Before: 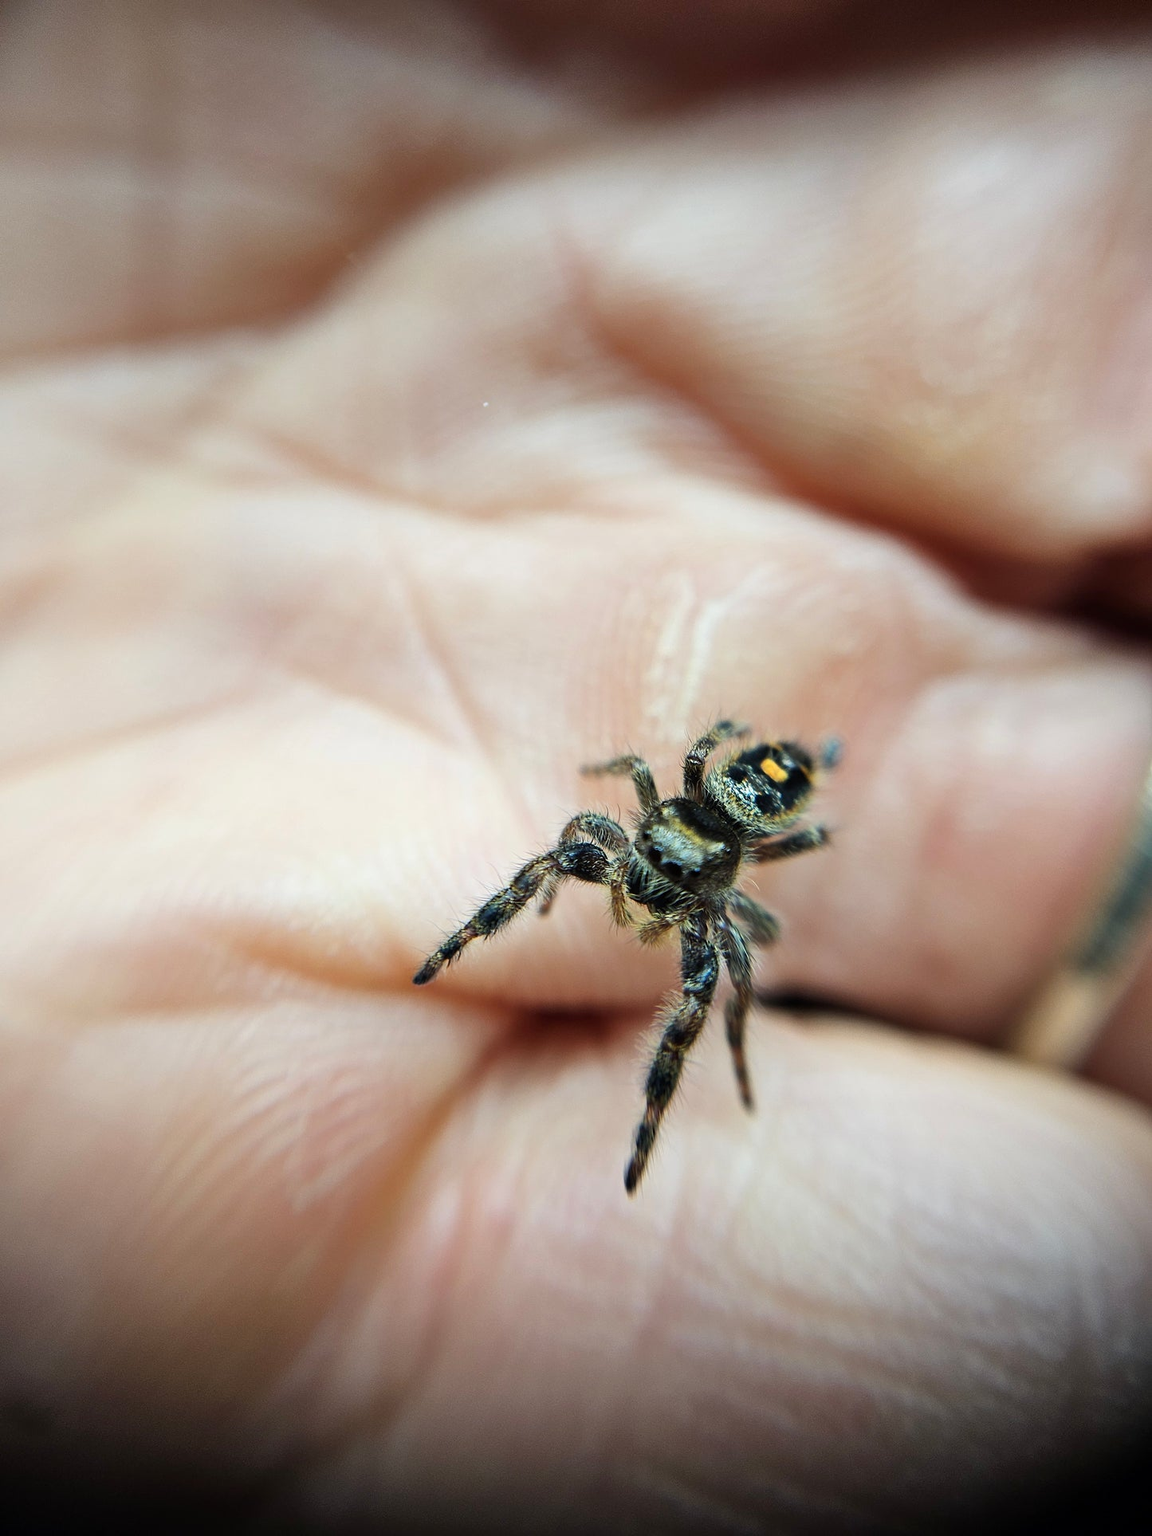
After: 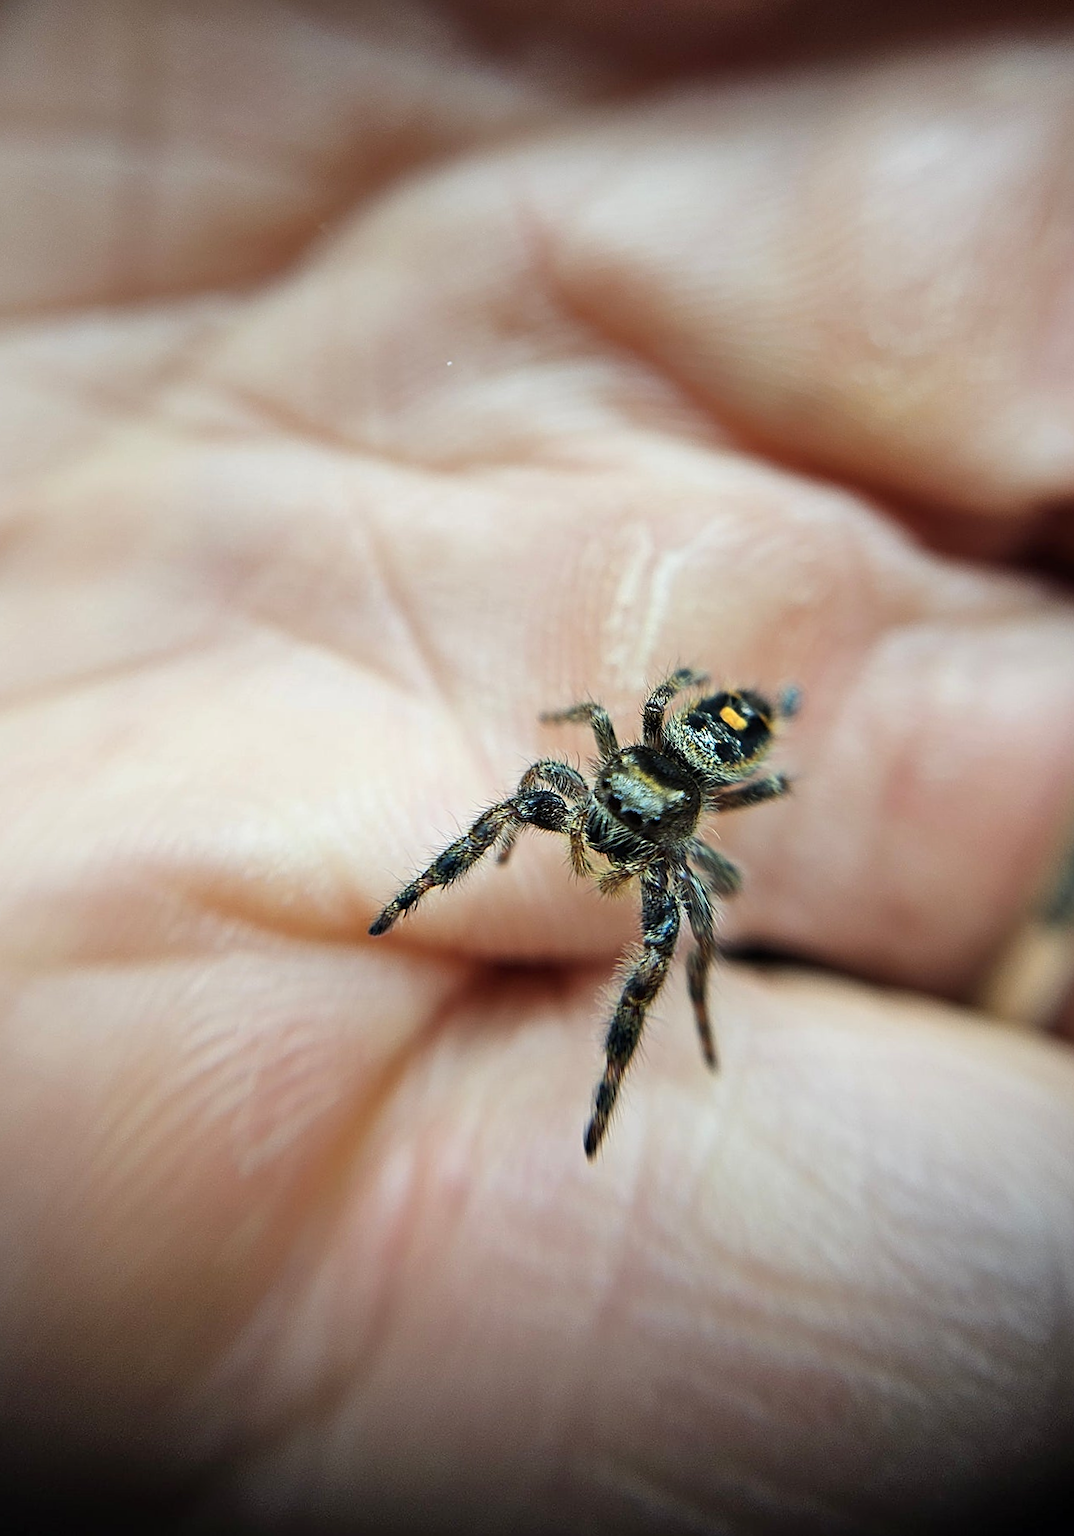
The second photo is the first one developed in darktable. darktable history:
sharpen: on, module defaults
rotate and perspective: rotation 0.215°, lens shift (vertical) -0.139, crop left 0.069, crop right 0.939, crop top 0.002, crop bottom 0.996
shadows and highlights: shadows 29.61, highlights -30.47, low approximation 0.01, soften with gaussian
